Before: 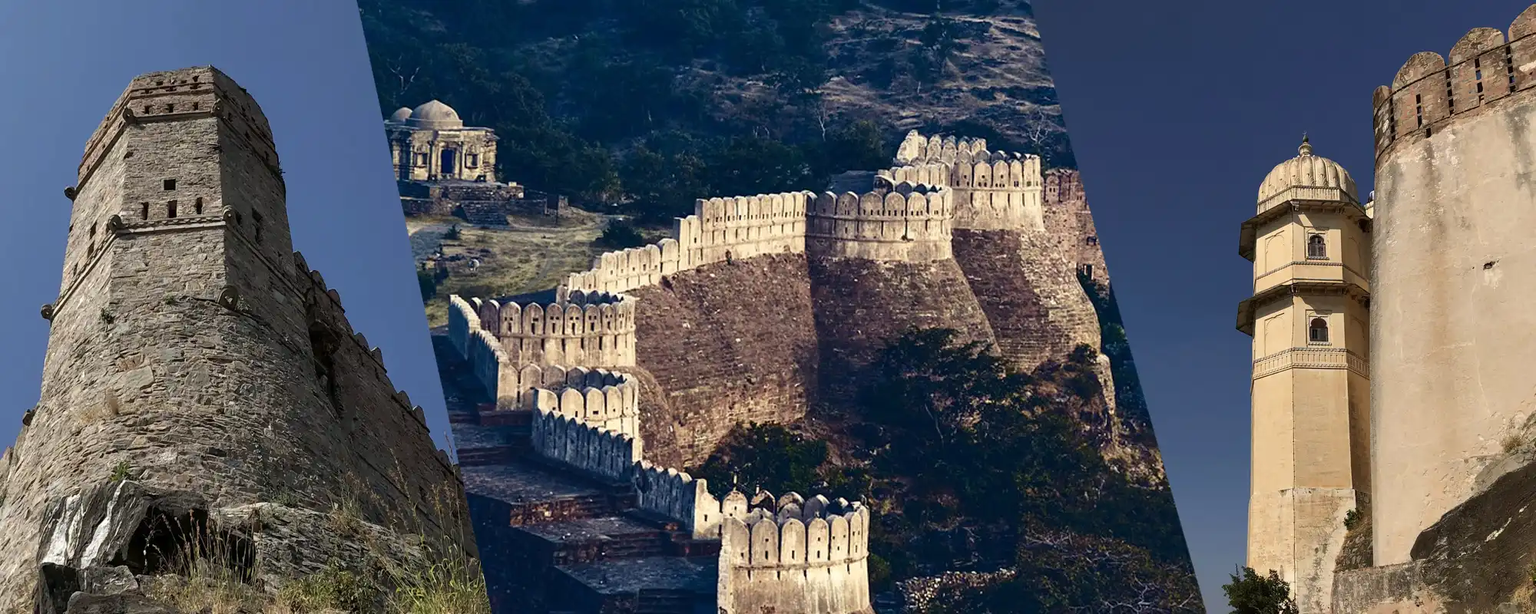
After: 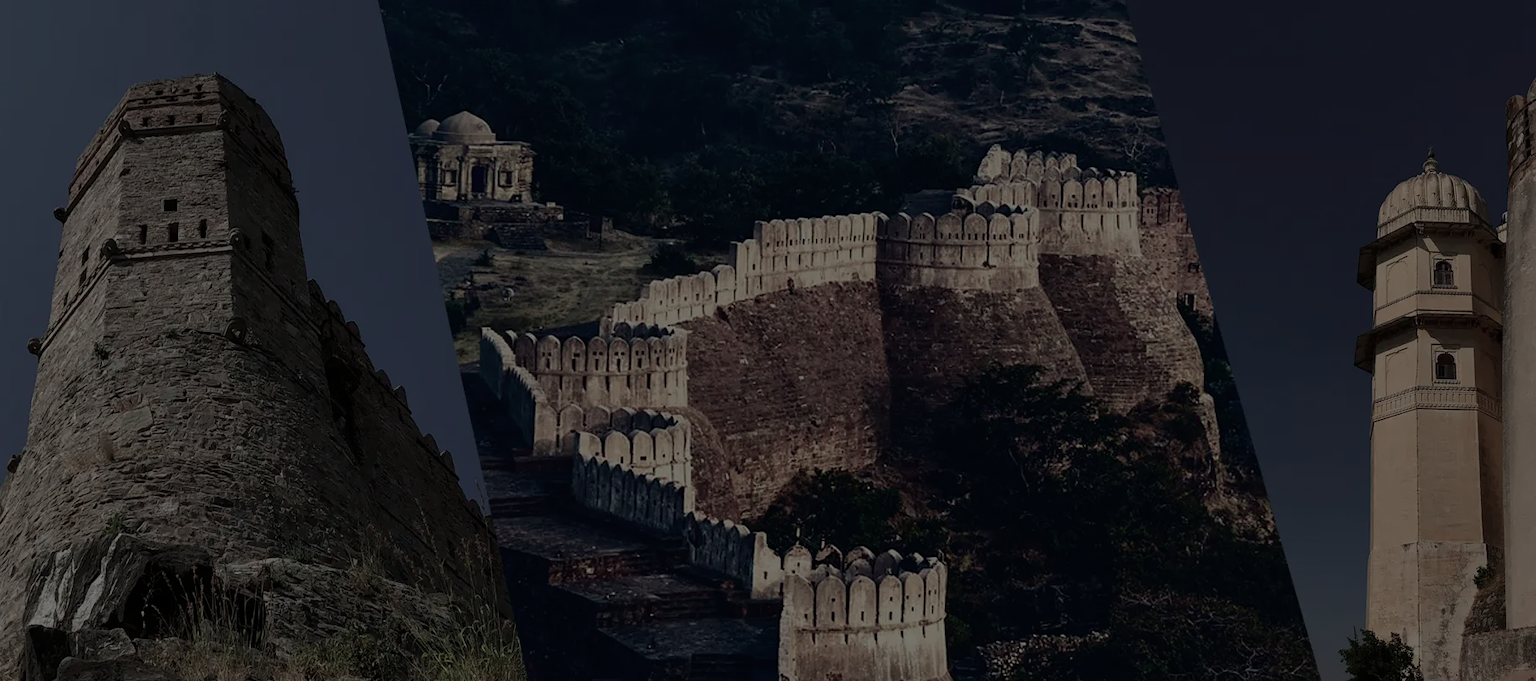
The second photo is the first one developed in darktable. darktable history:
crop and rotate: left 1.088%, right 8.807%
color contrast: blue-yellow contrast 0.62
exposure: exposure -2.446 EV, compensate highlight preservation false
